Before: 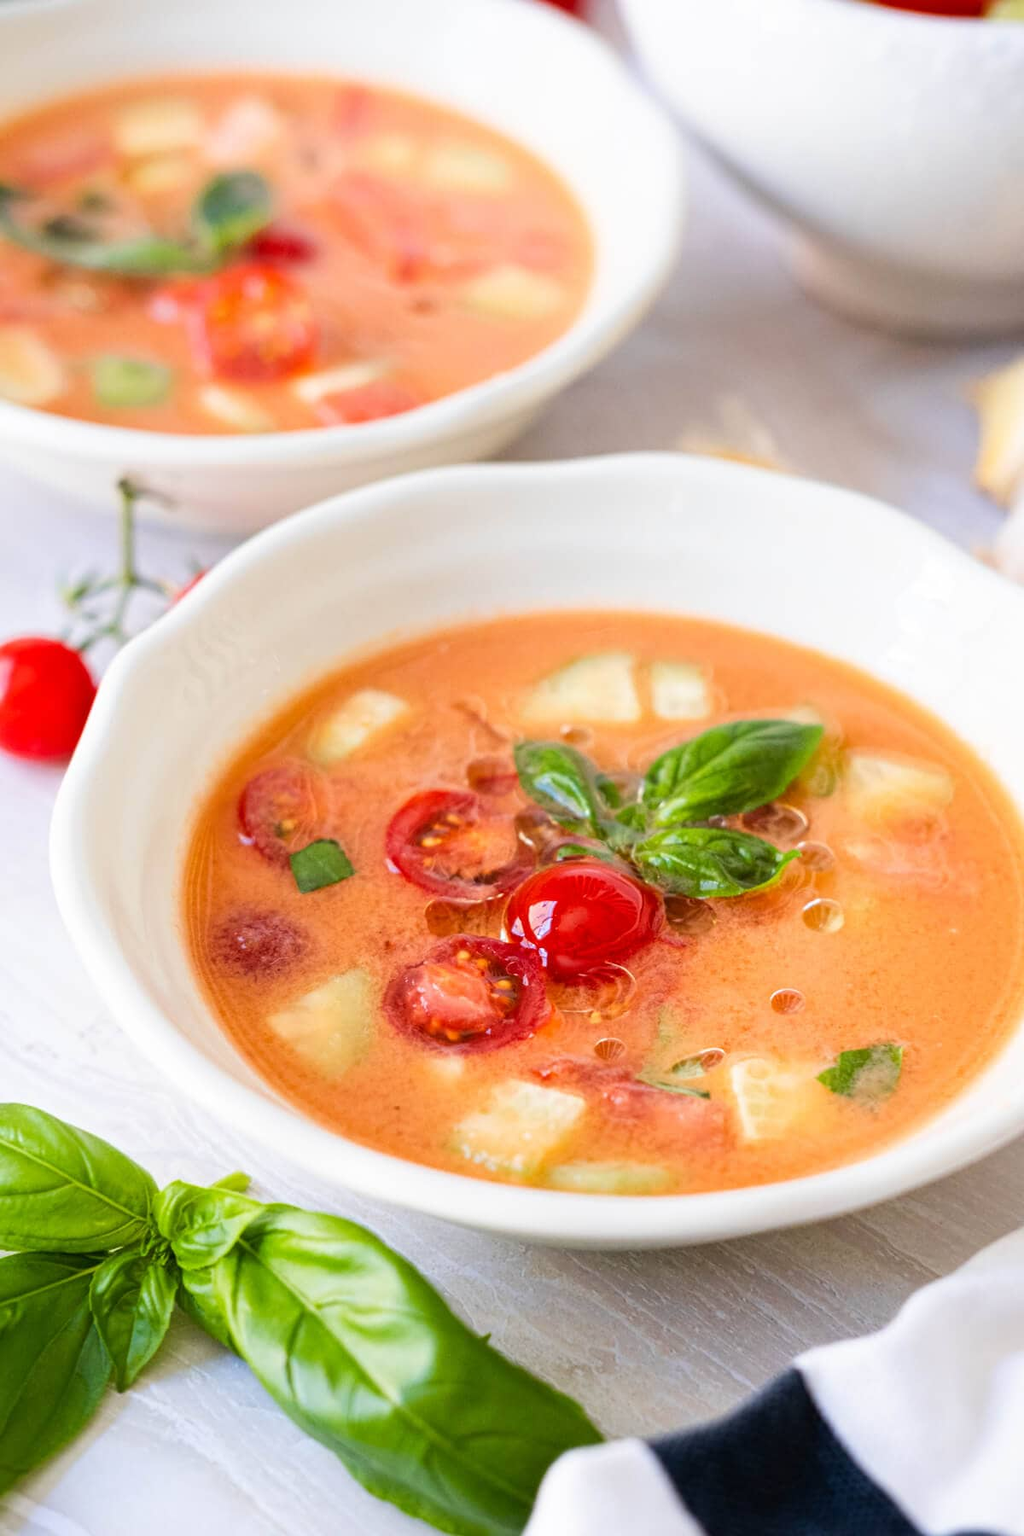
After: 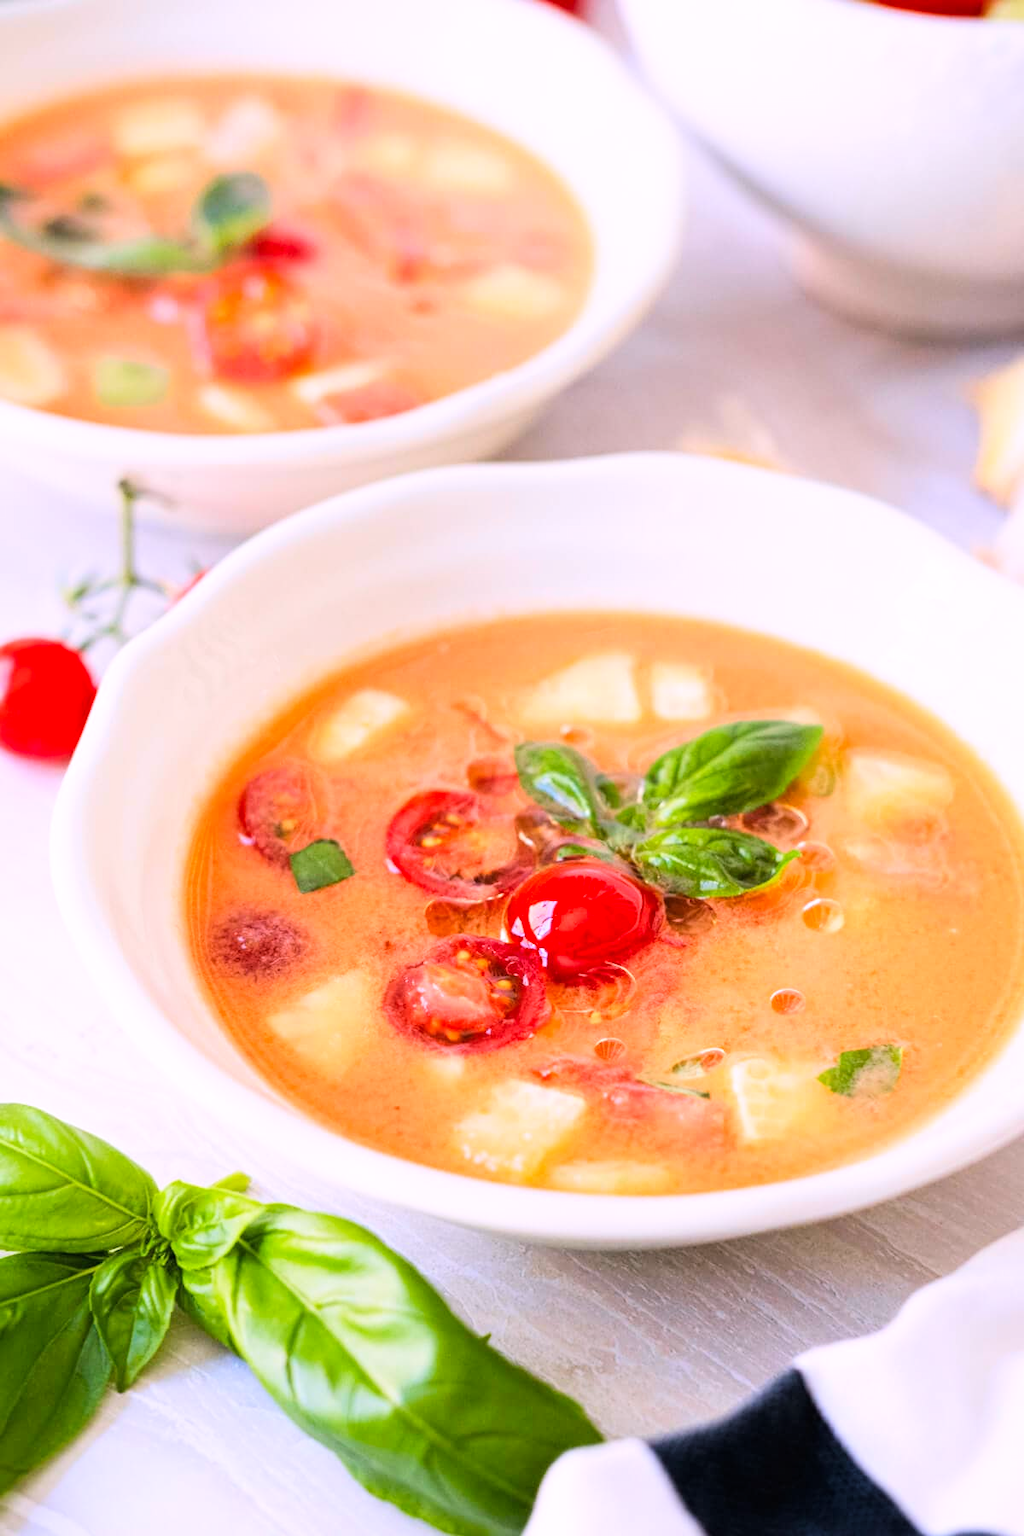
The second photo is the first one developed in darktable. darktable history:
tone curve: curves: ch0 [(0, 0) (0.004, 0.001) (0.133, 0.112) (0.325, 0.362) (0.832, 0.893) (1, 1)], color space Lab, linked channels, preserve colors none
white balance: red 1.05, blue 1.072
tone equalizer: on, module defaults
